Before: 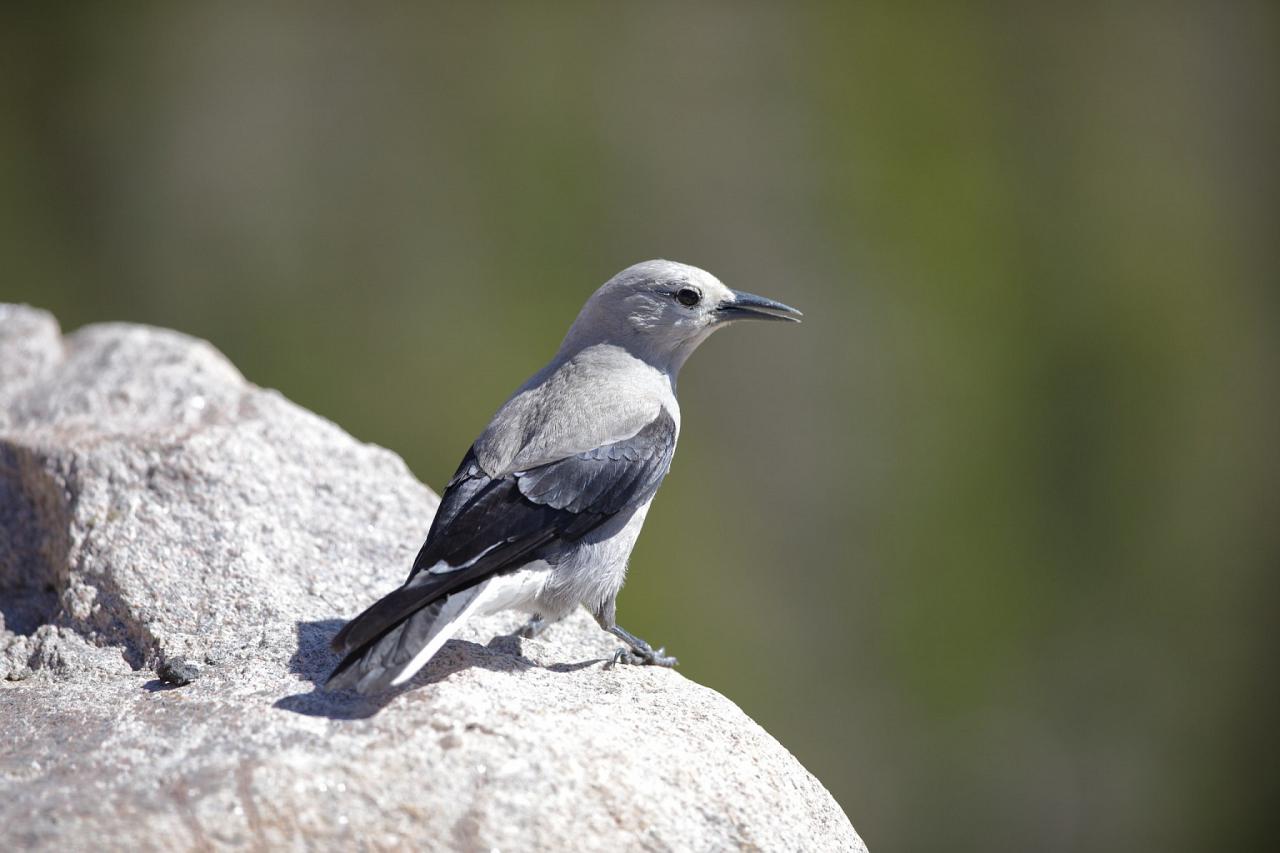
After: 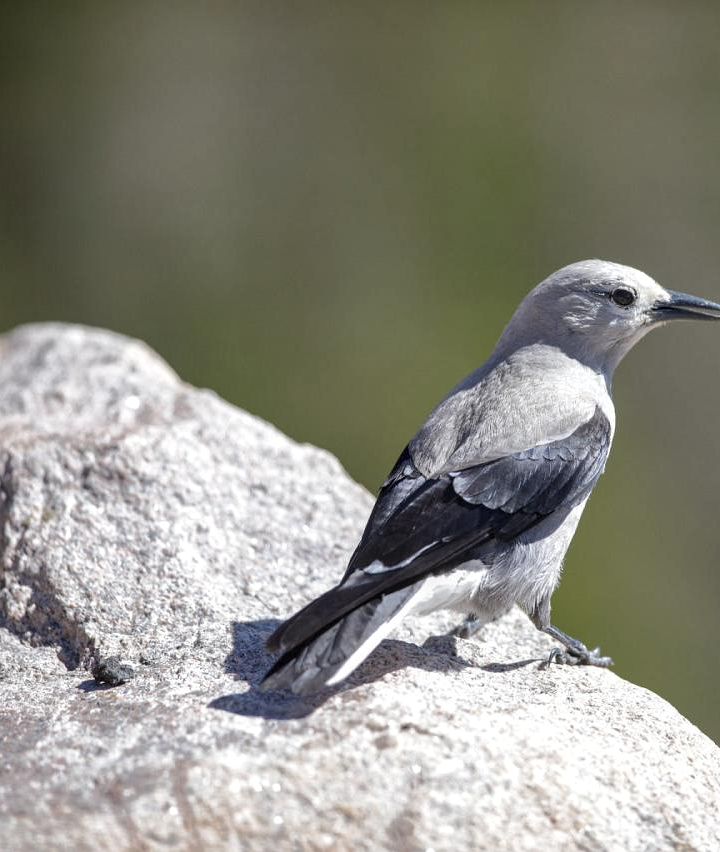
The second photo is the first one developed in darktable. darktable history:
crop: left 5.114%, right 38.589%
local contrast: detail 130%
